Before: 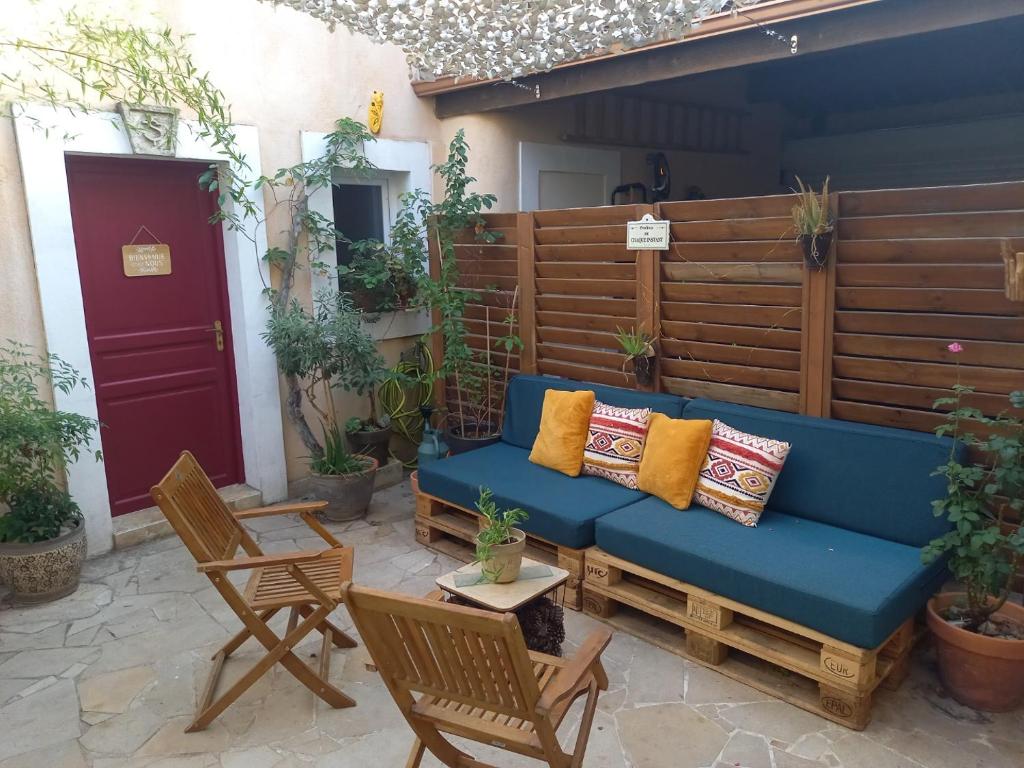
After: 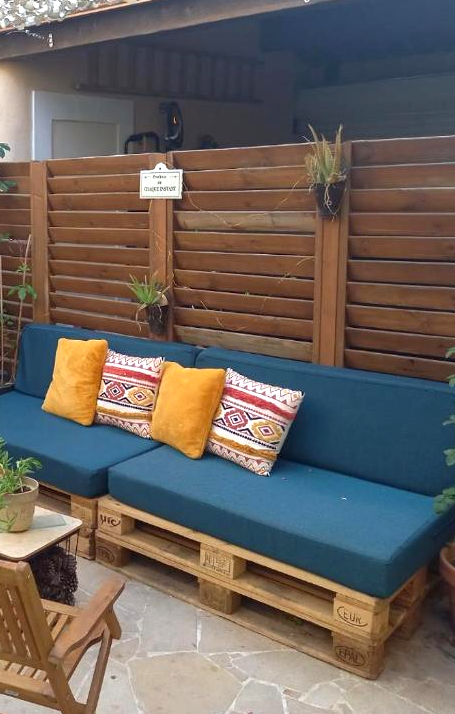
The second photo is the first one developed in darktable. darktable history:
crop: left 47.628%, top 6.643%, right 7.874%
exposure: black level correction 0.001, exposure 0.5 EV, compensate exposure bias true, compensate highlight preservation false
